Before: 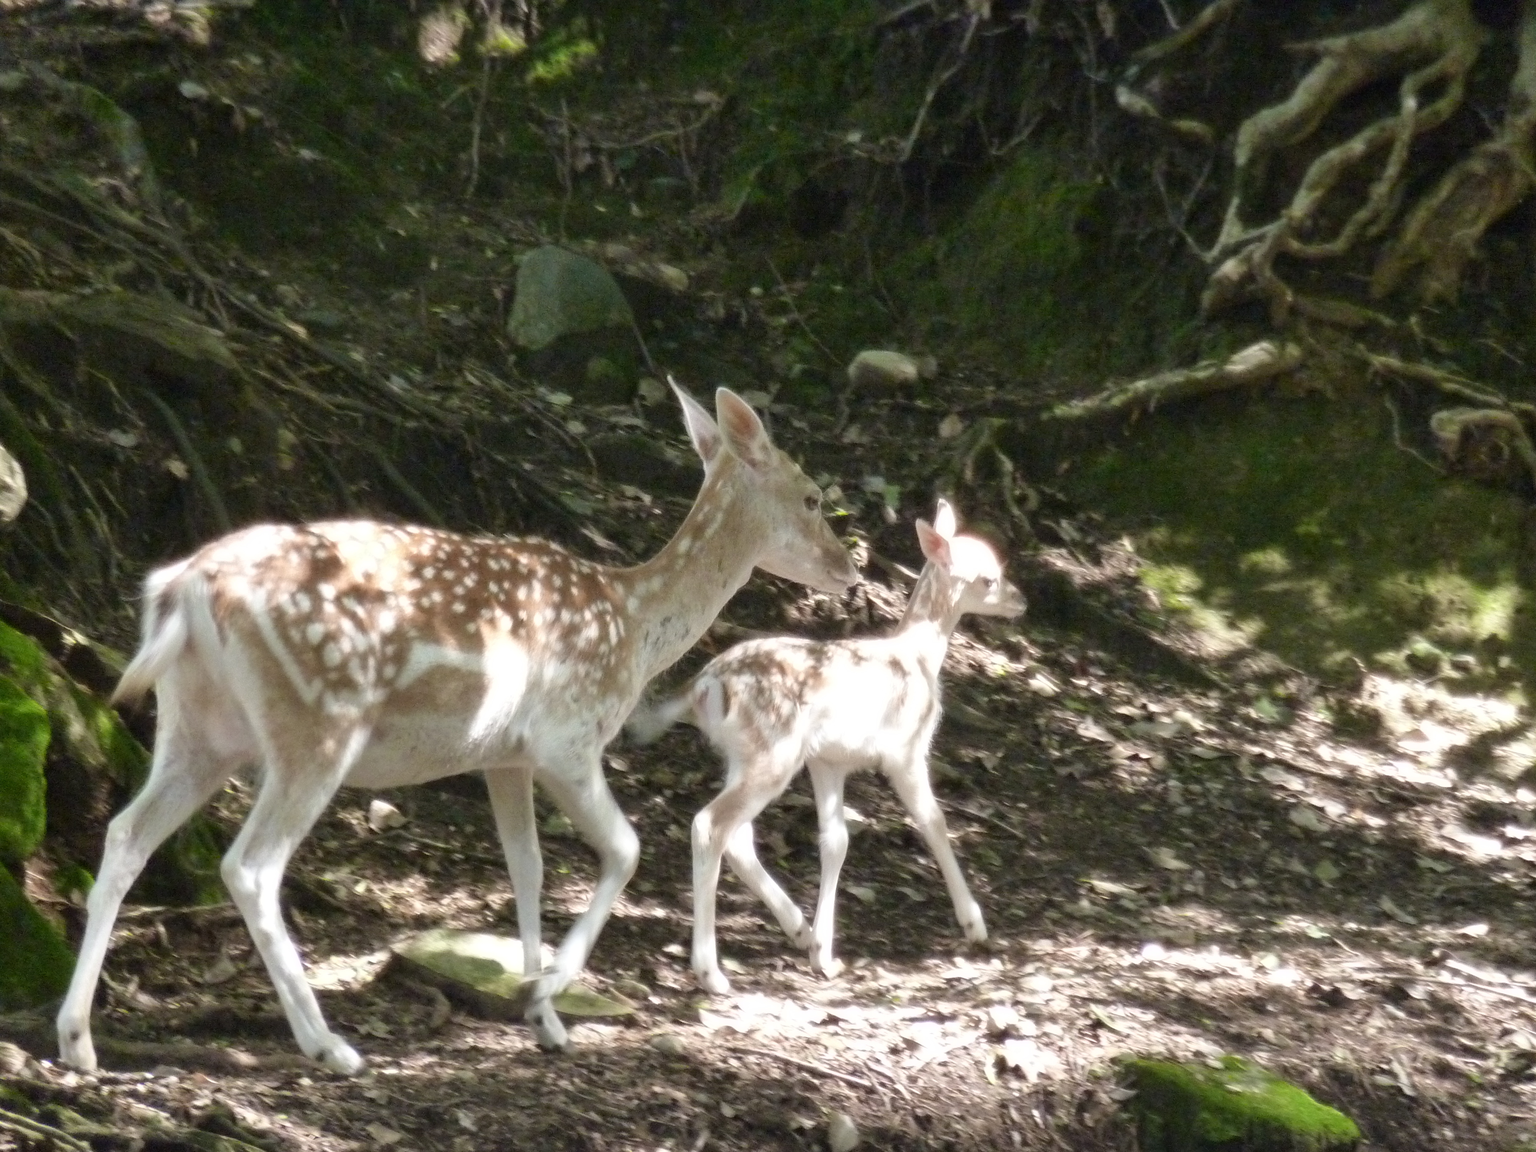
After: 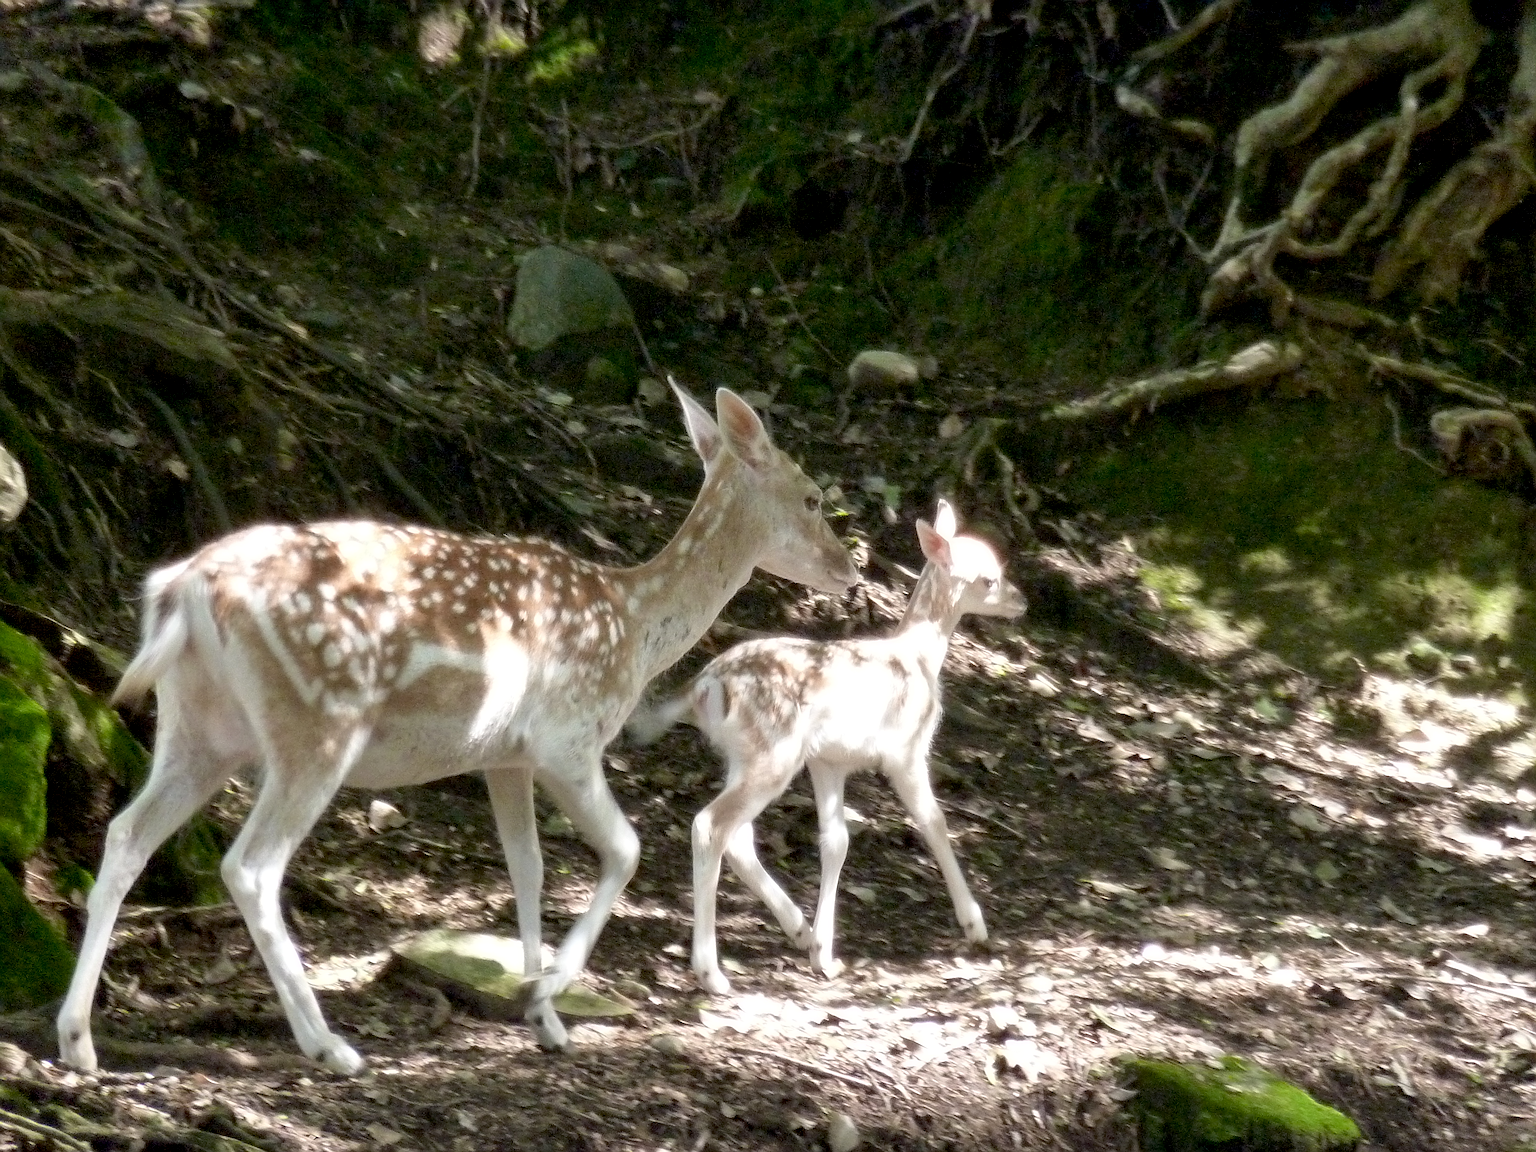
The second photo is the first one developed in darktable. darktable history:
exposure: black level correction 0.01, exposure 0.014 EV, compensate highlight preservation false
sharpen: amount 0.75
